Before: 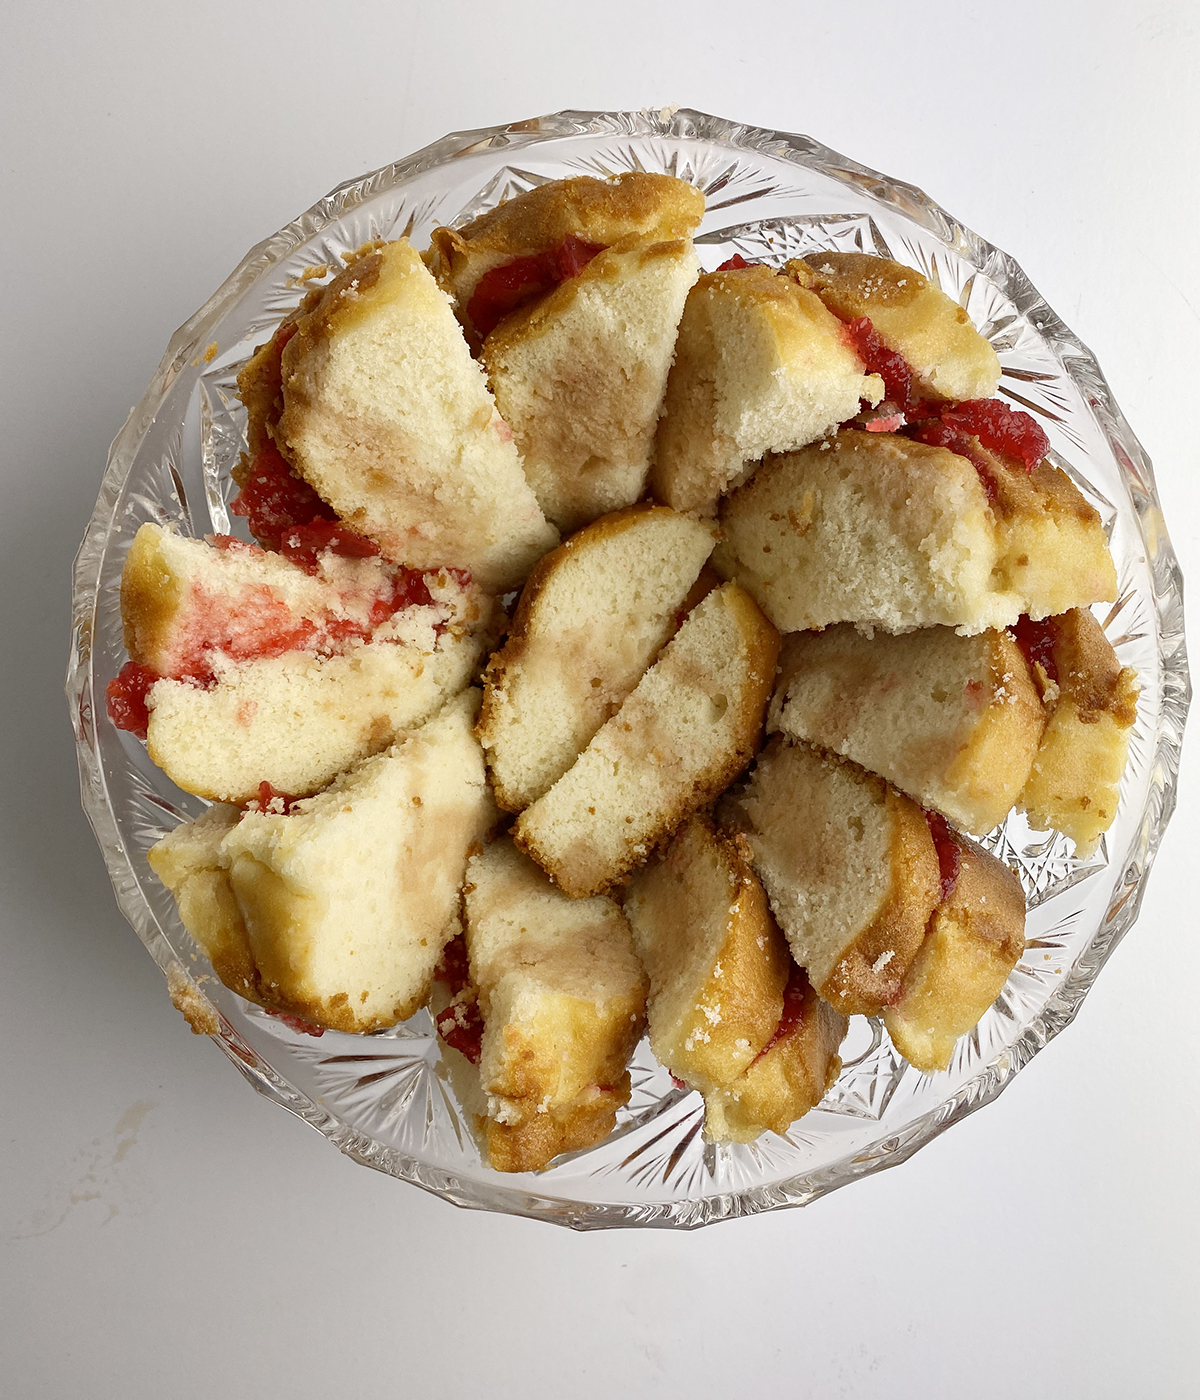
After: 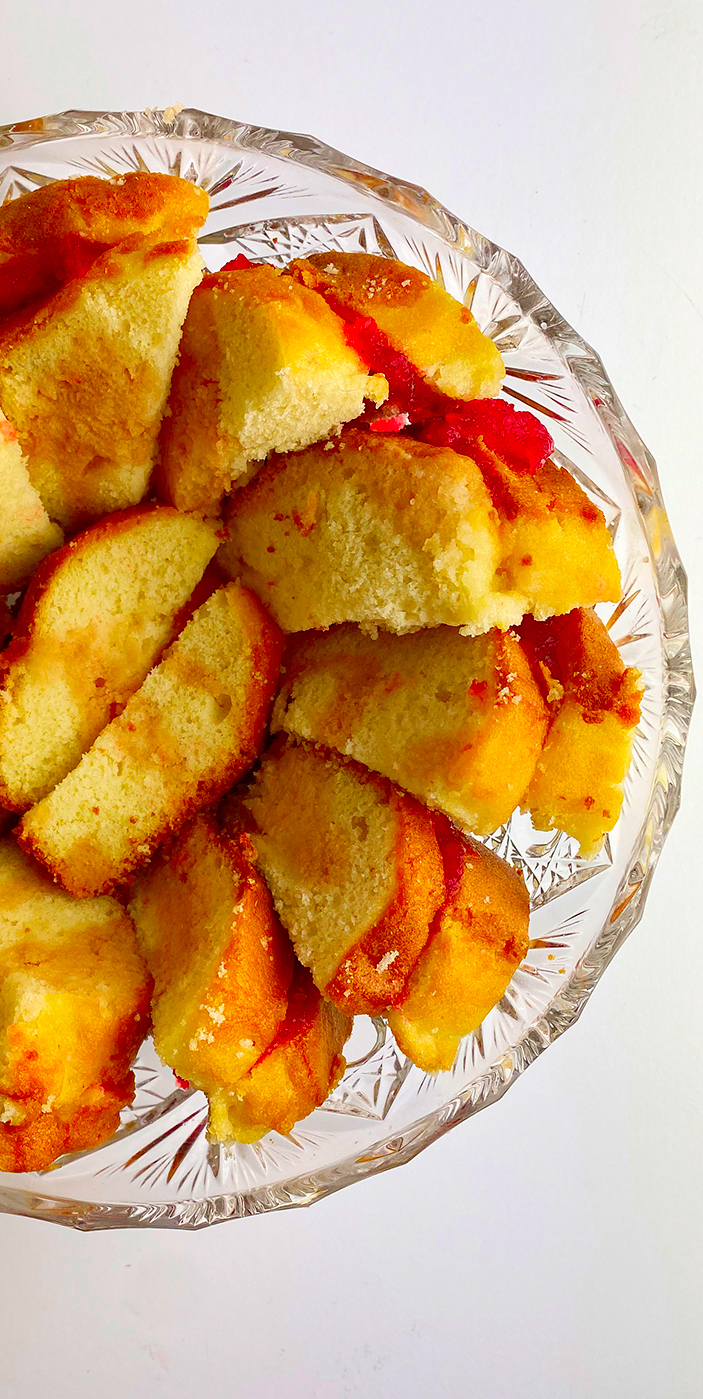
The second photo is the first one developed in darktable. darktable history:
crop: left 41.402%
color correction: saturation 2.15
